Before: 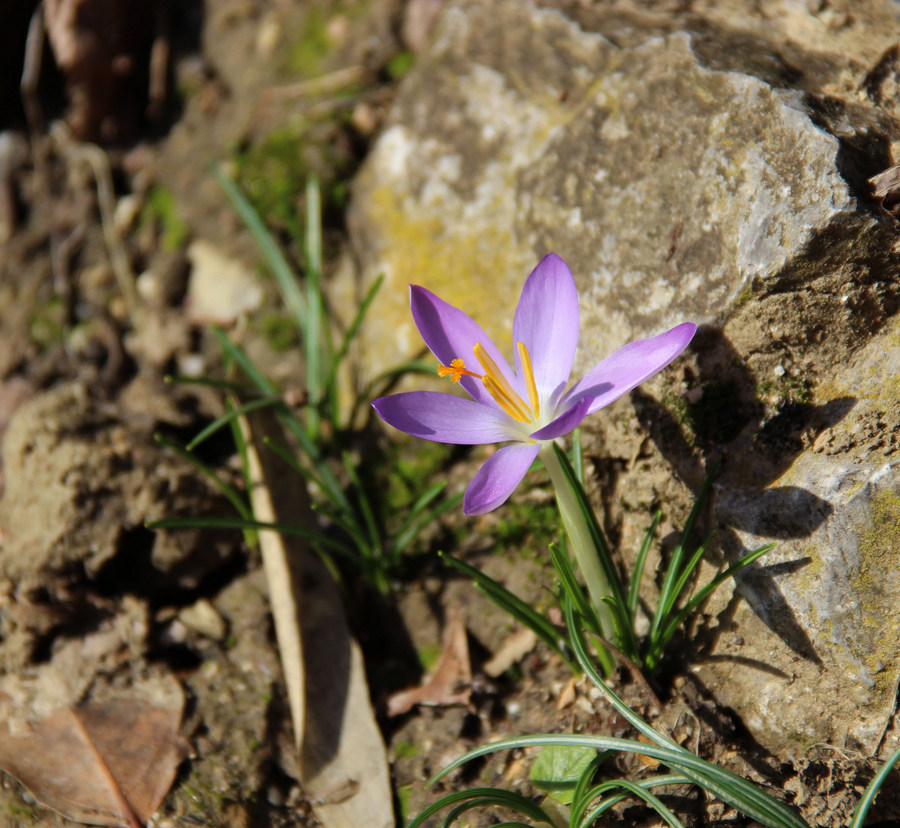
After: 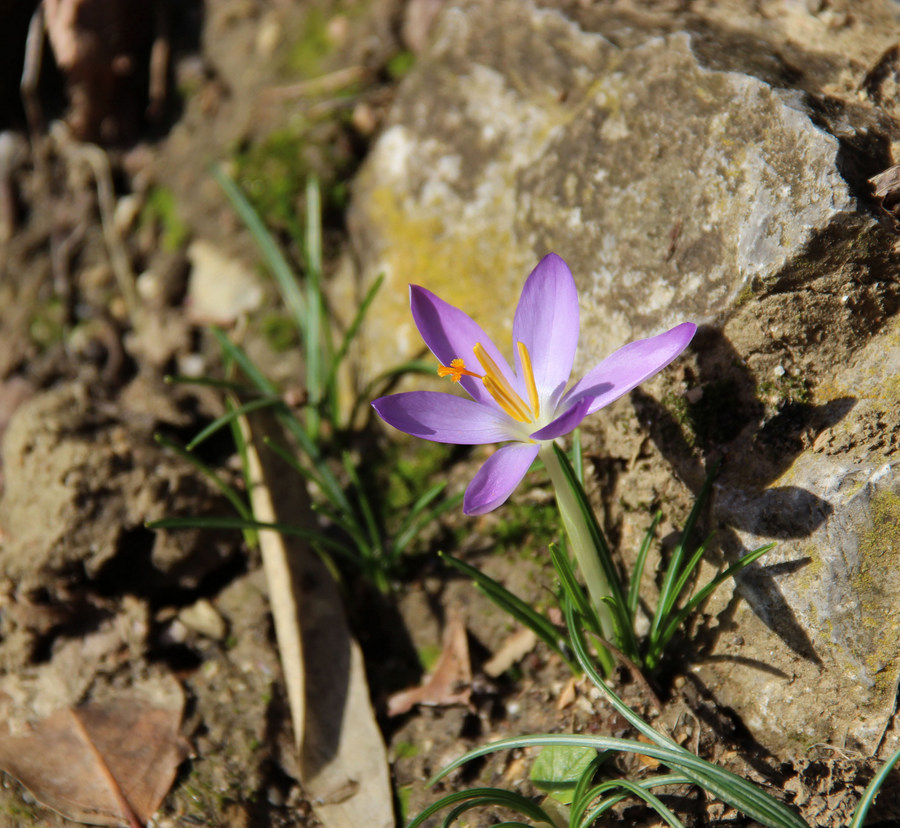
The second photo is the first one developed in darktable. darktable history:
shadows and highlights: radius 109.29, shadows 40.72, highlights -72.8, low approximation 0.01, soften with gaussian
